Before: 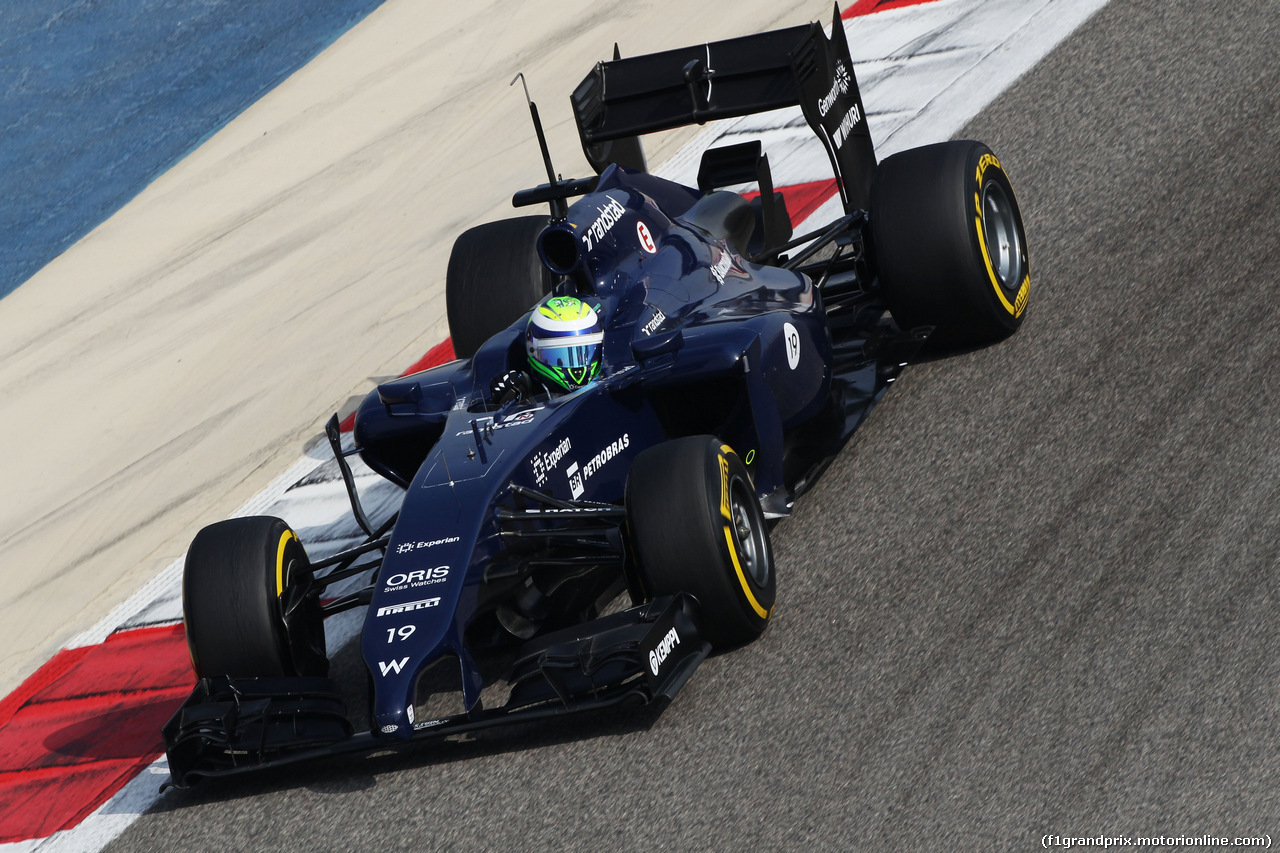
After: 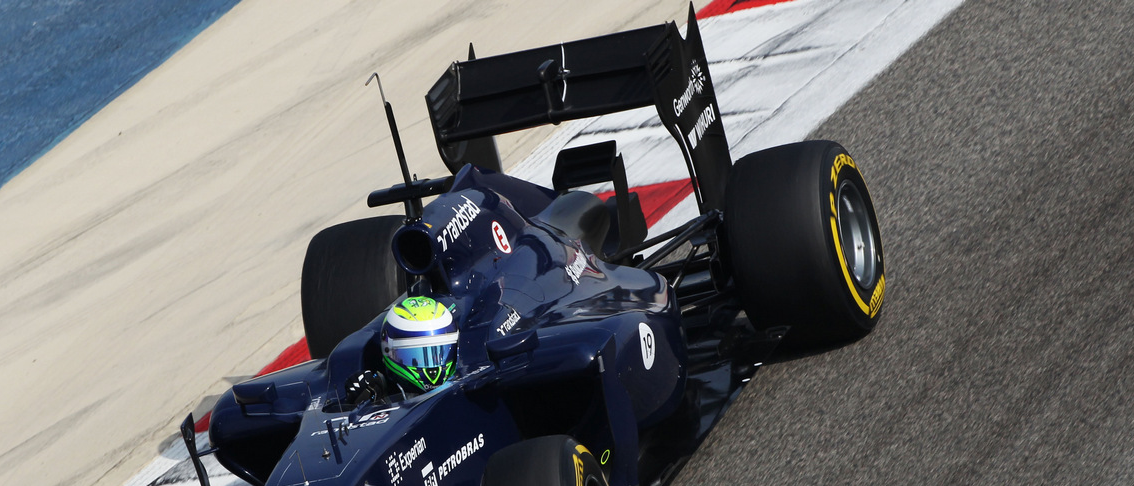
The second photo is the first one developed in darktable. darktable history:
crop and rotate: left 11.356%, bottom 42.988%
tone equalizer: on, module defaults
